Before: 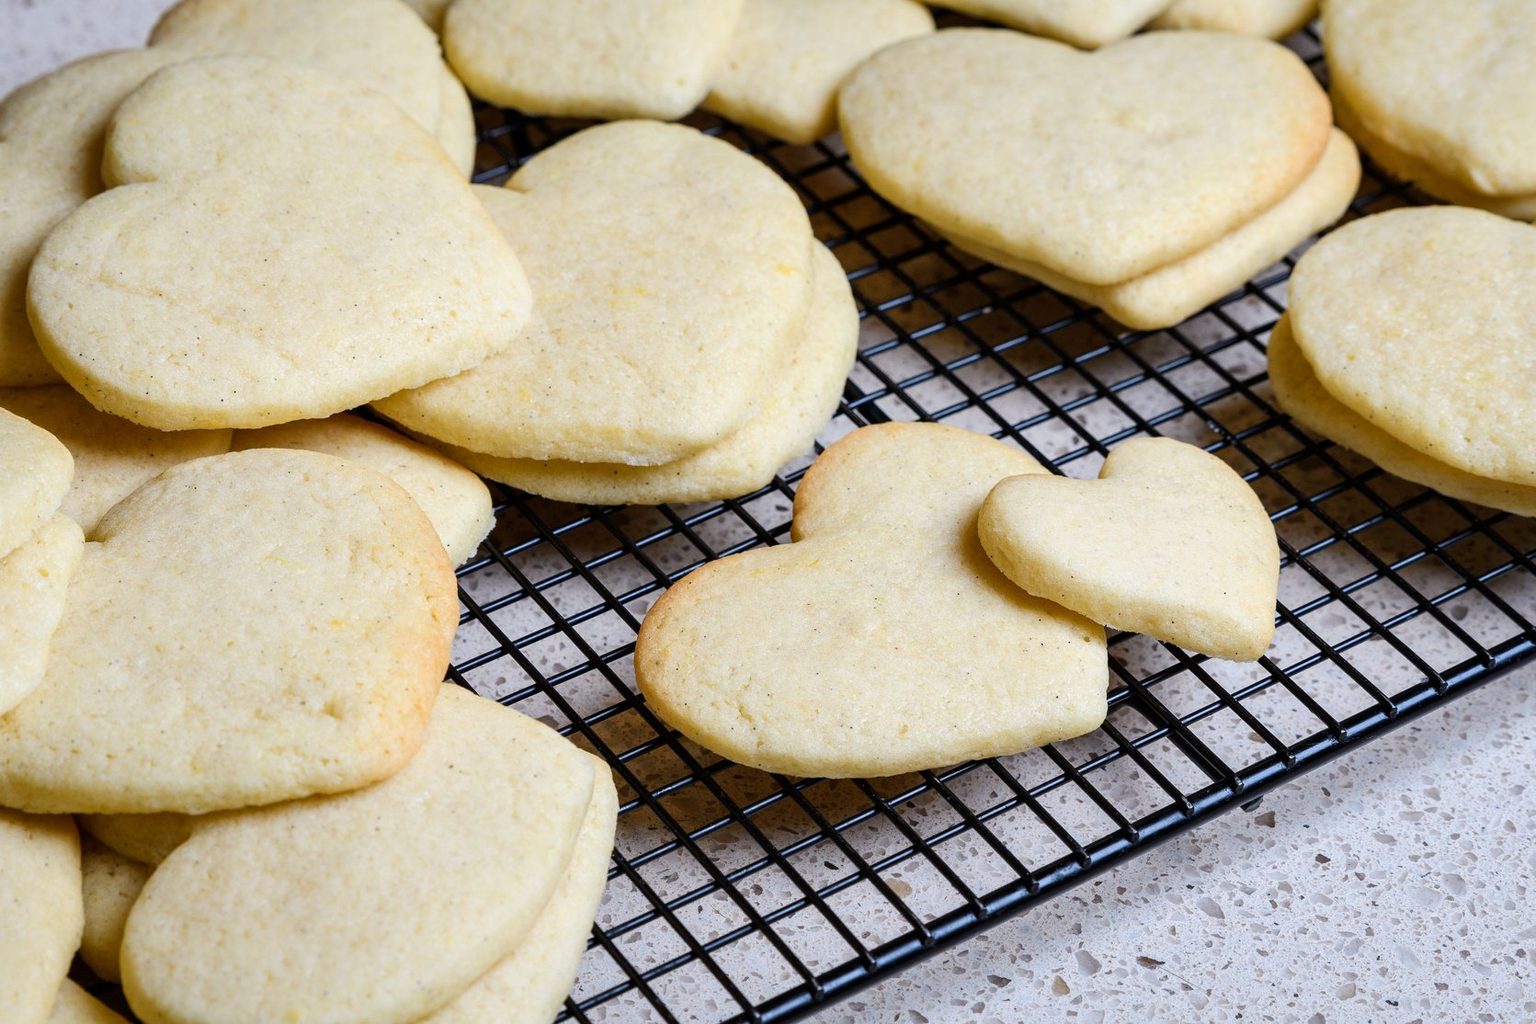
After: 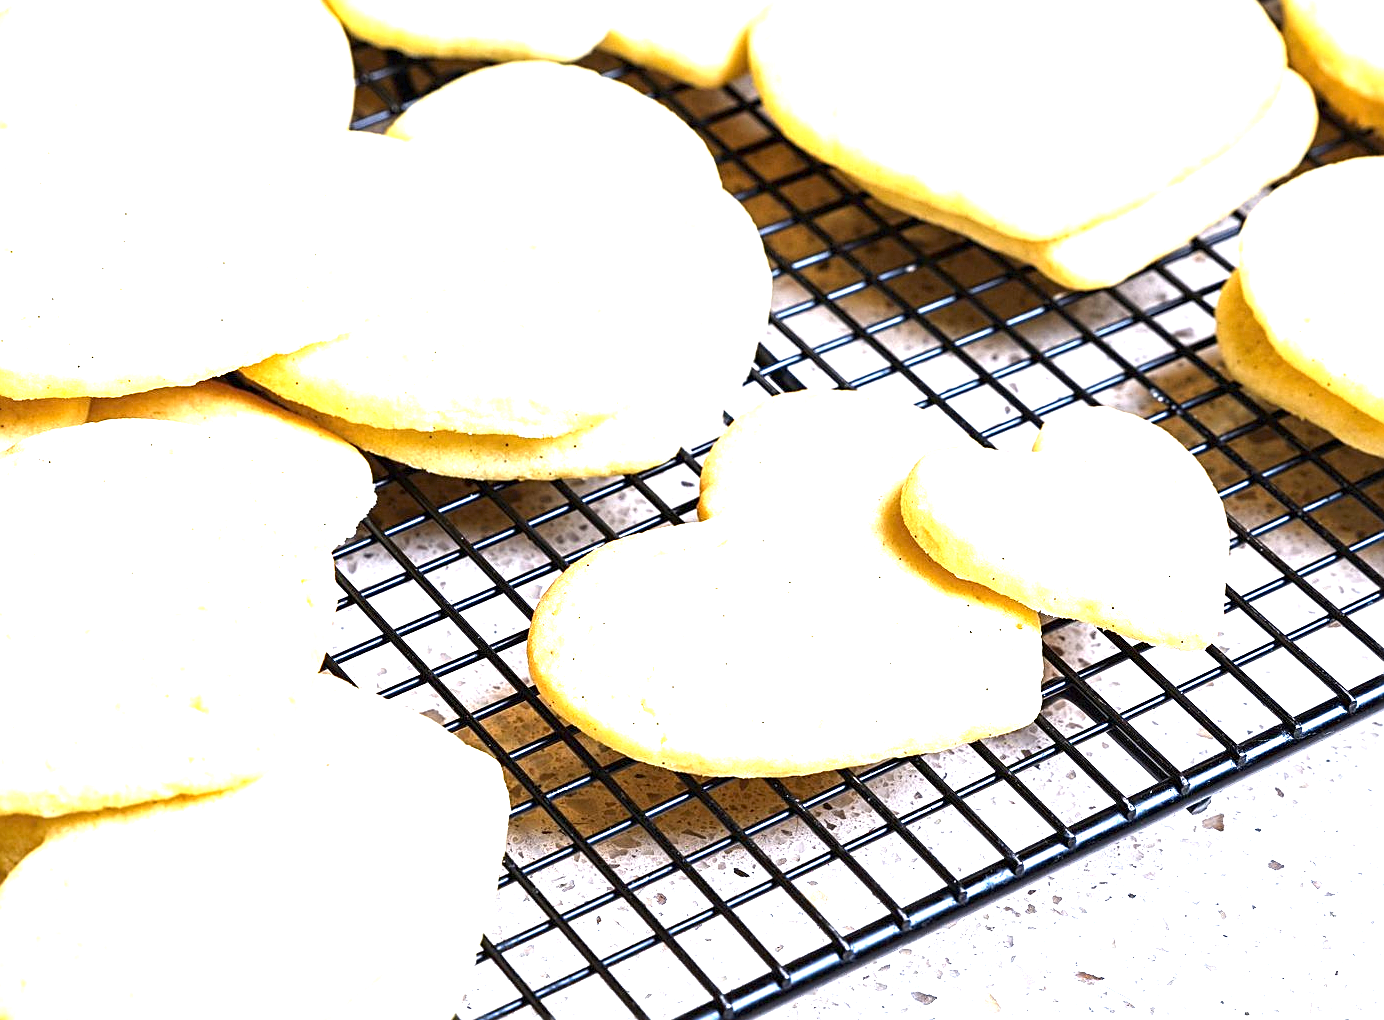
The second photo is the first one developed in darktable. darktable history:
exposure: black level correction 0, exposure 2.138 EV, compensate exposure bias true, compensate highlight preservation false
crop: left 9.807%, top 6.259%, right 7.334%, bottom 2.177%
sharpen: on, module defaults
